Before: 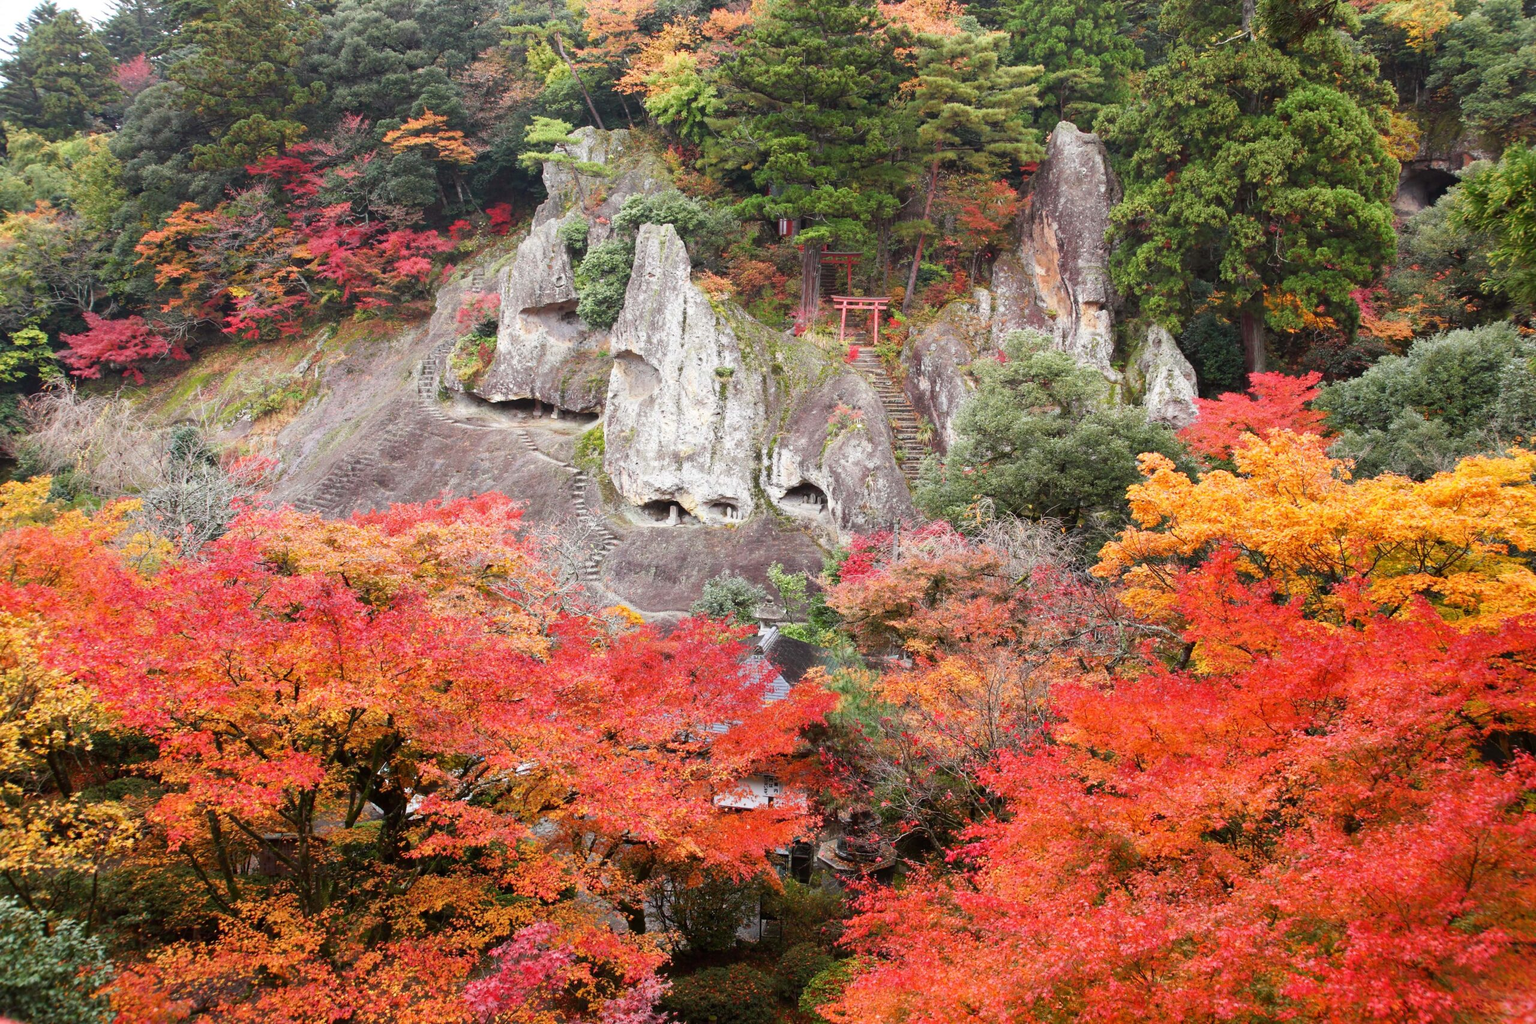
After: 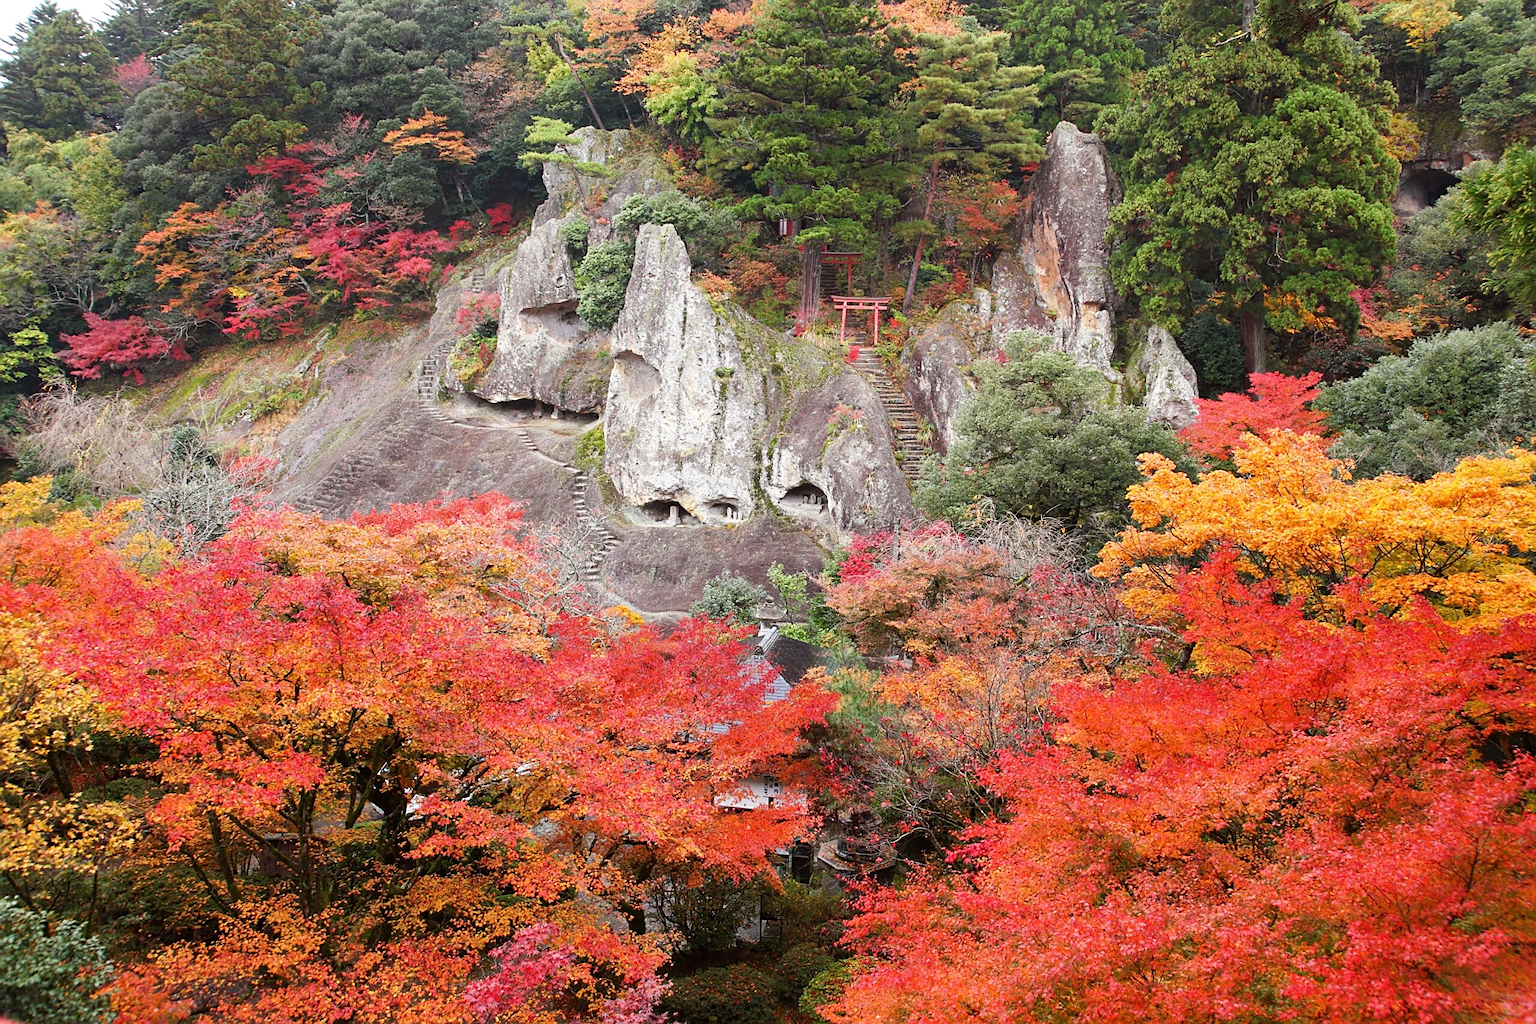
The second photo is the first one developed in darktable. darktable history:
tone equalizer: edges refinement/feathering 500, mask exposure compensation -1.57 EV, preserve details no
sharpen: on, module defaults
